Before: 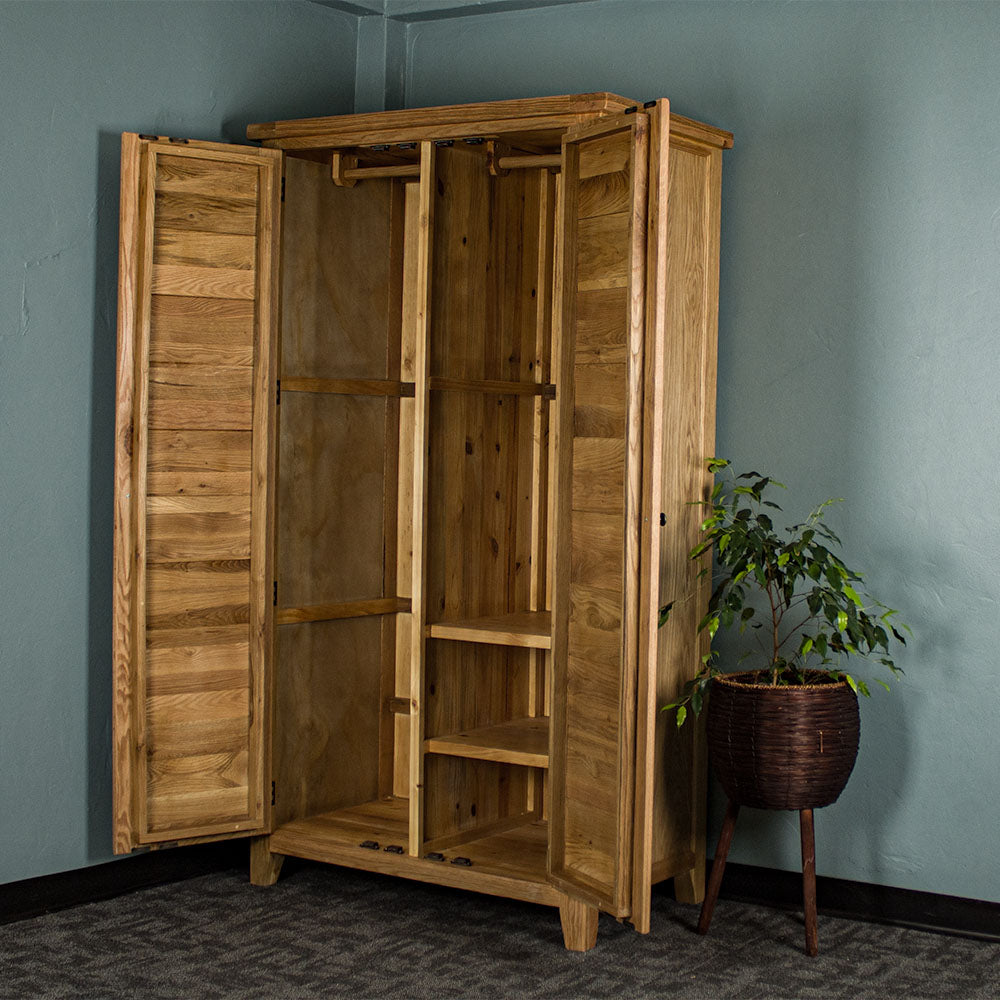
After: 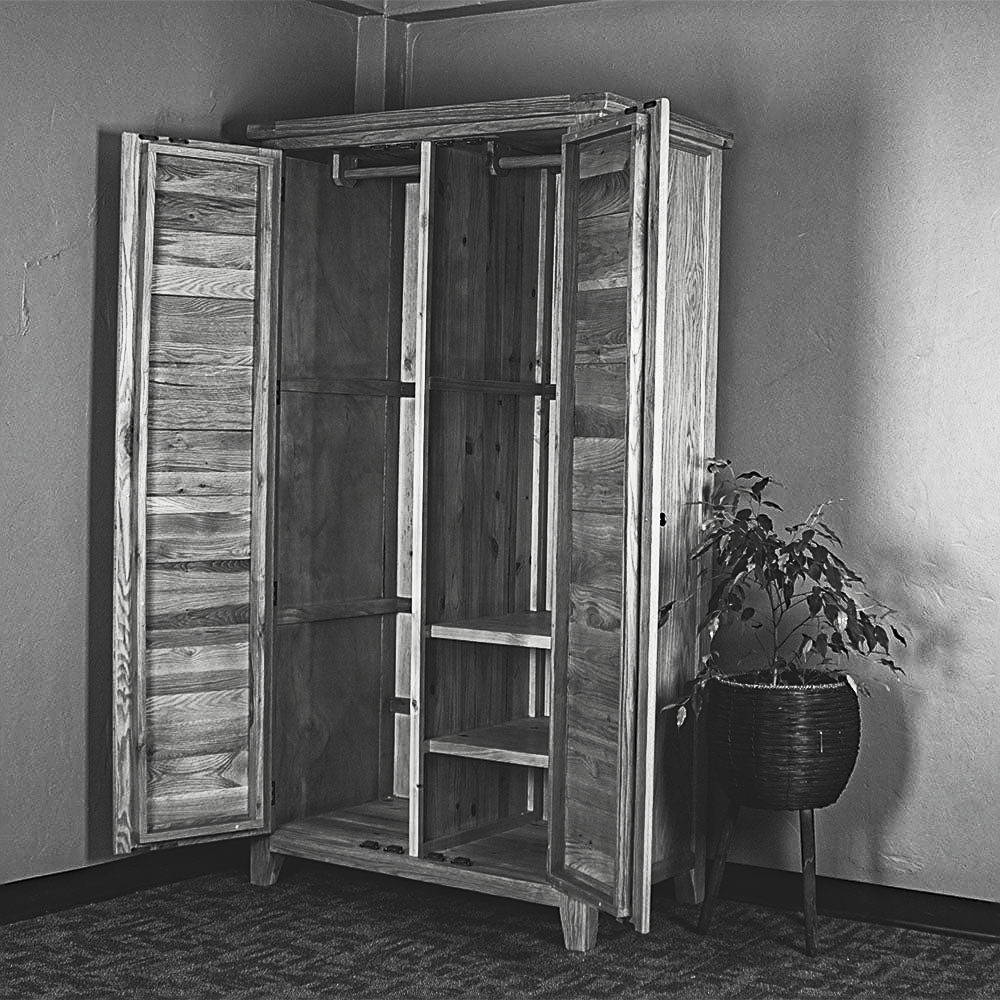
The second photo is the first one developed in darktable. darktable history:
contrast brightness saturation: contrast 0.519, brightness 0.454, saturation -0.988
sharpen: amount 0.735
haze removal: compatibility mode true, adaptive false
exposure: black level correction -0.015, exposure -0.521 EV, compensate highlight preservation false
